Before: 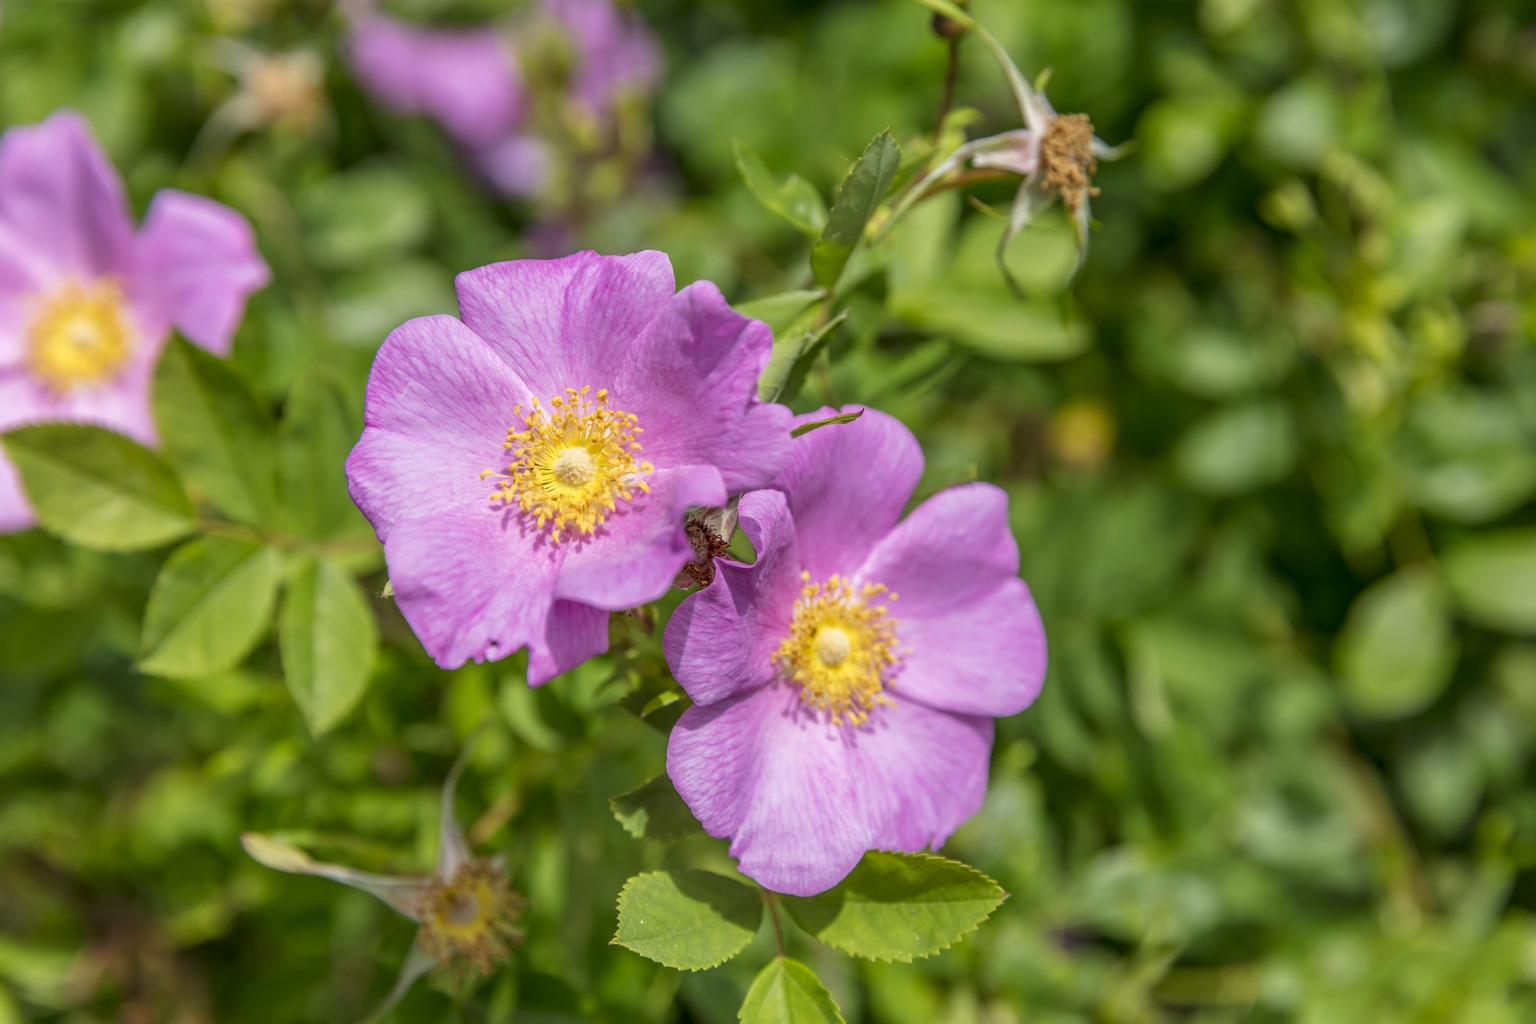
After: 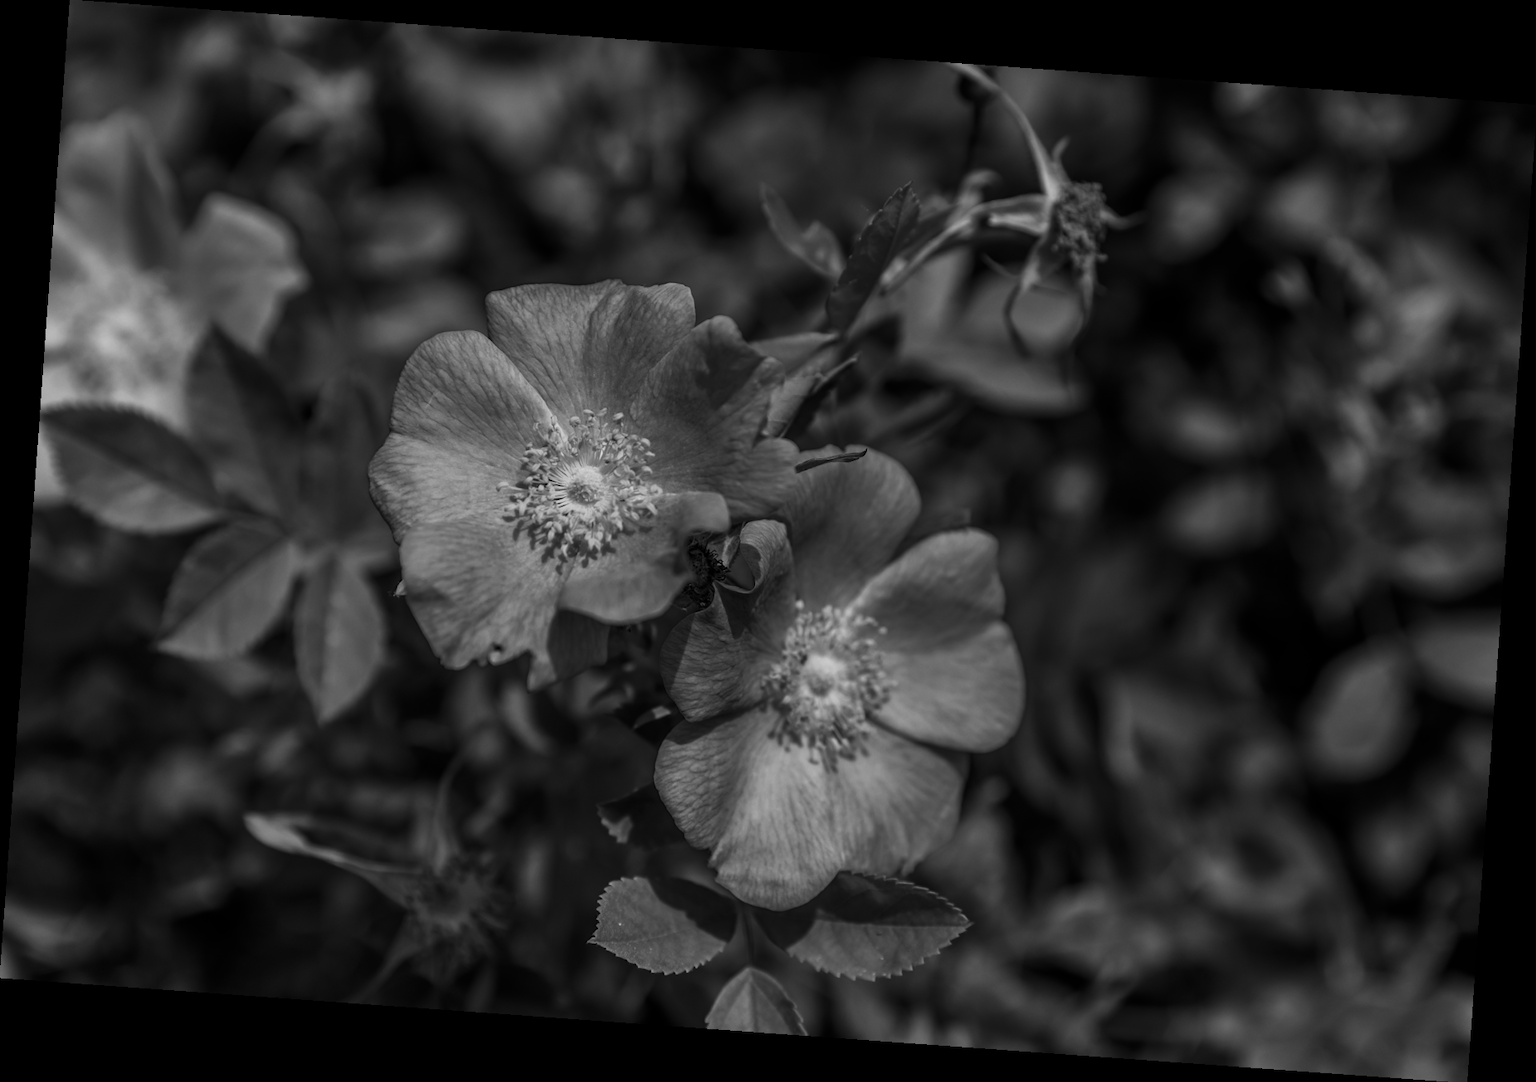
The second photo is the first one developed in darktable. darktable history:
rgb levels: mode RGB, independent channels, levels [[0, 0.5, 1], [0, 0.521, 1], [0, 0.536, 1]]
color calibration: x 0.329, y 0.345, temperature 5633 K
monochrome: a 14.95, b -89.96
contrast brightness saturation: contrast -0.03, brightness -0.59, saturation -1
rotate and perspective: rotation 4.1°, automatic cropping off
